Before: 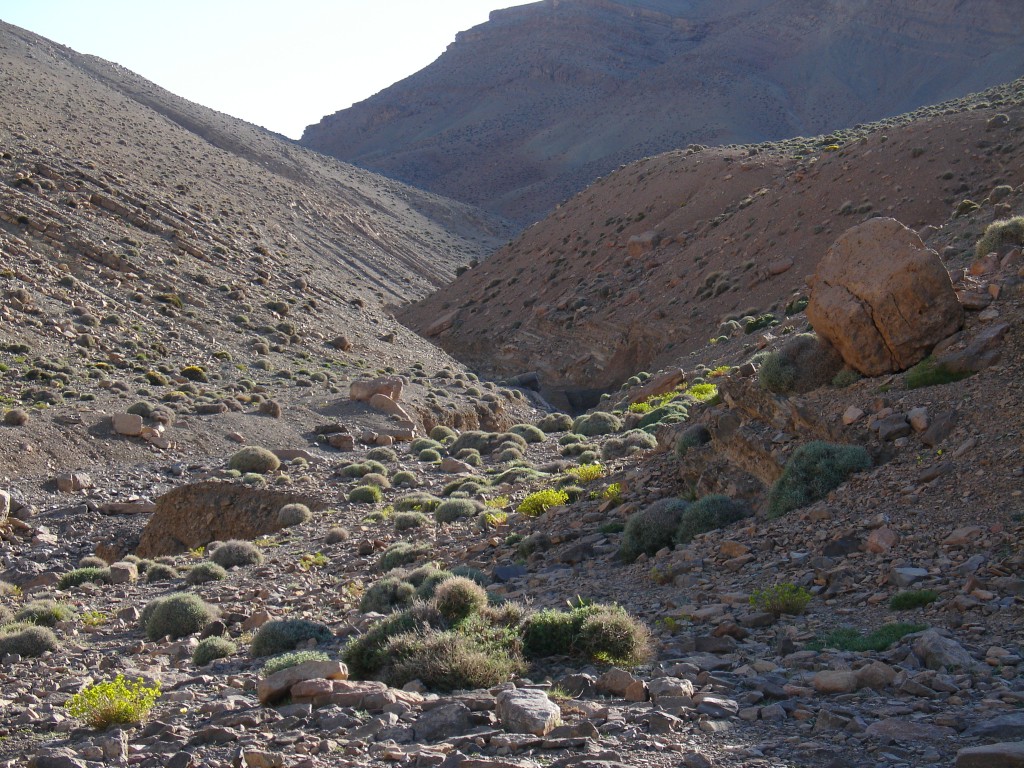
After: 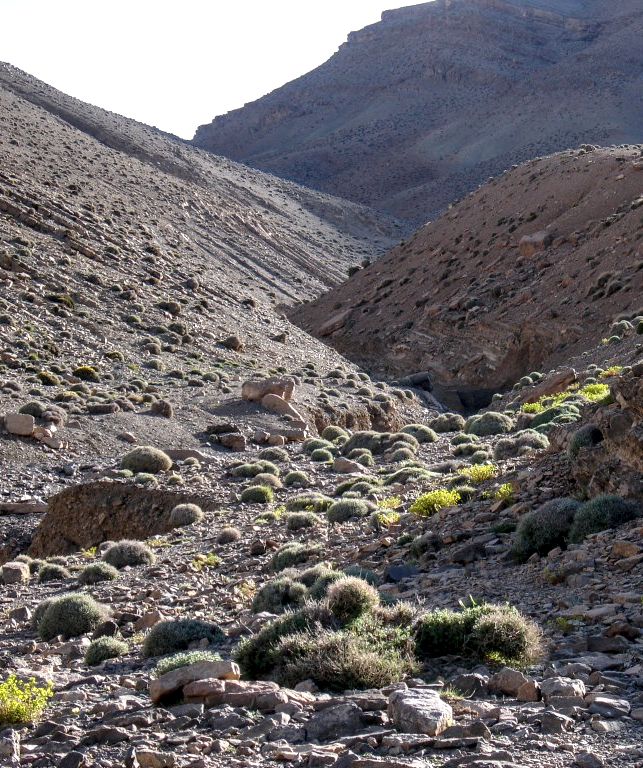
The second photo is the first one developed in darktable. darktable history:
white balance: red 1.004, blue 1.024
crop: left 10.644%, right 26.528%
local contrast: highlights 65%, shadows 54%, detail 169%, midtone range 0.514
